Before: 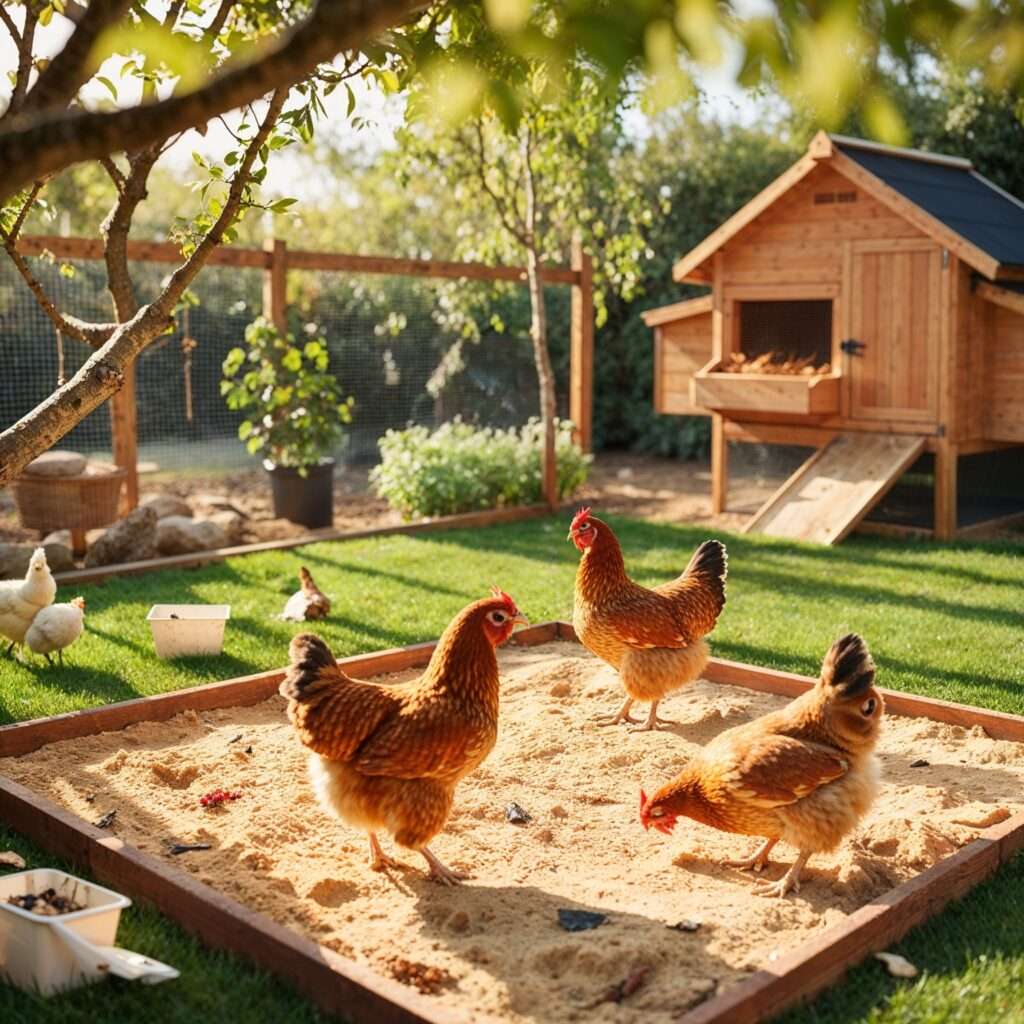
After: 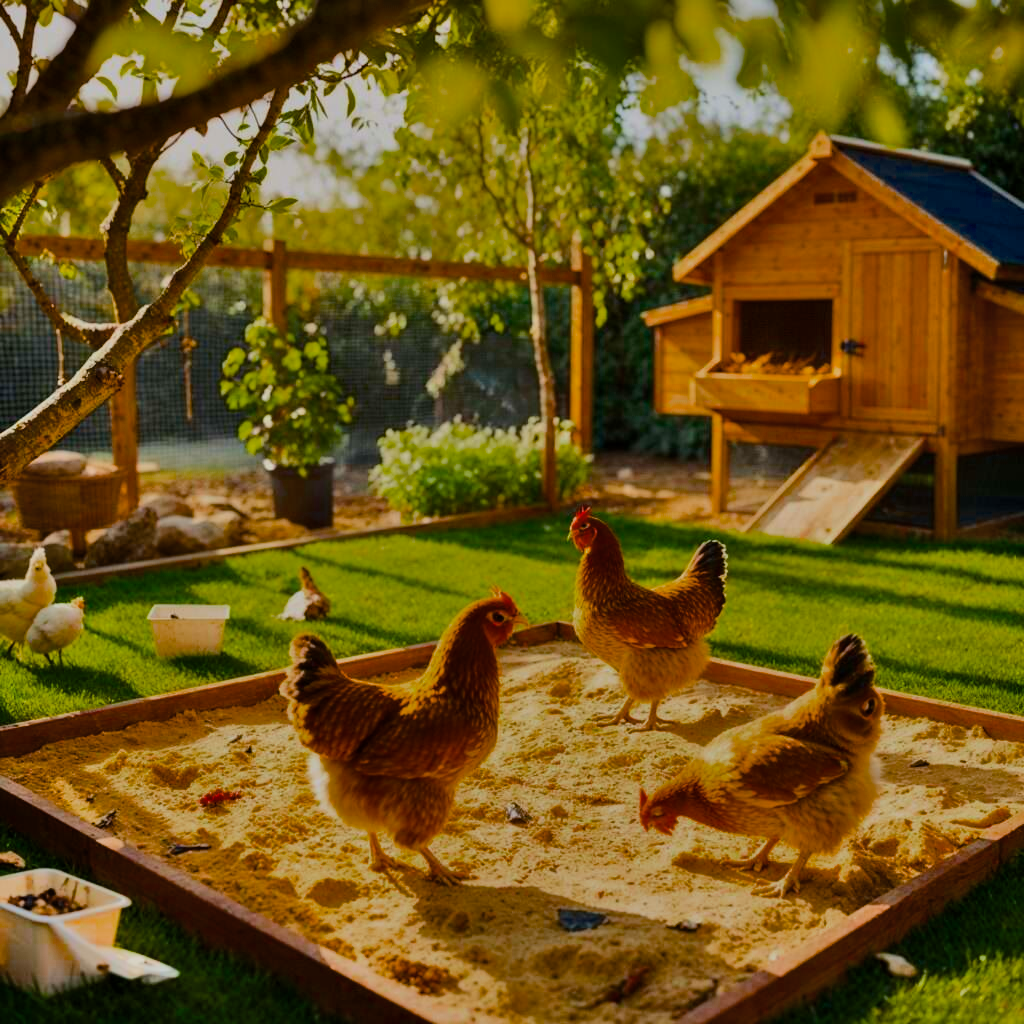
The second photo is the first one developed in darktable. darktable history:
color balance rgb: linear chroma grading › global chroma 14.606%, perceptual saturation grading › global saturation 39.922%, saturation formula JzAzBz (2021)
shadows and highlights: radius 102.56, shadows 50.28, highlights -65.79, soften with gaussian
tone equalizer: -8 EV -2 EV, -7 EV -1.97 EV, -6 EV -1.97 EV, -5 EV -1.98 EV, -4 EV -1.99 EV, -3 EV -1.99 EV, -2 EV -1.99 EV, -1 EV -1.61 EV, +0 EV -1.97 EV, mask exposure compensation -0.487 EV
exposure: black level correction 0.002, exposure 1 EV, compensate exposure bias true, compensate highlight preservation false
